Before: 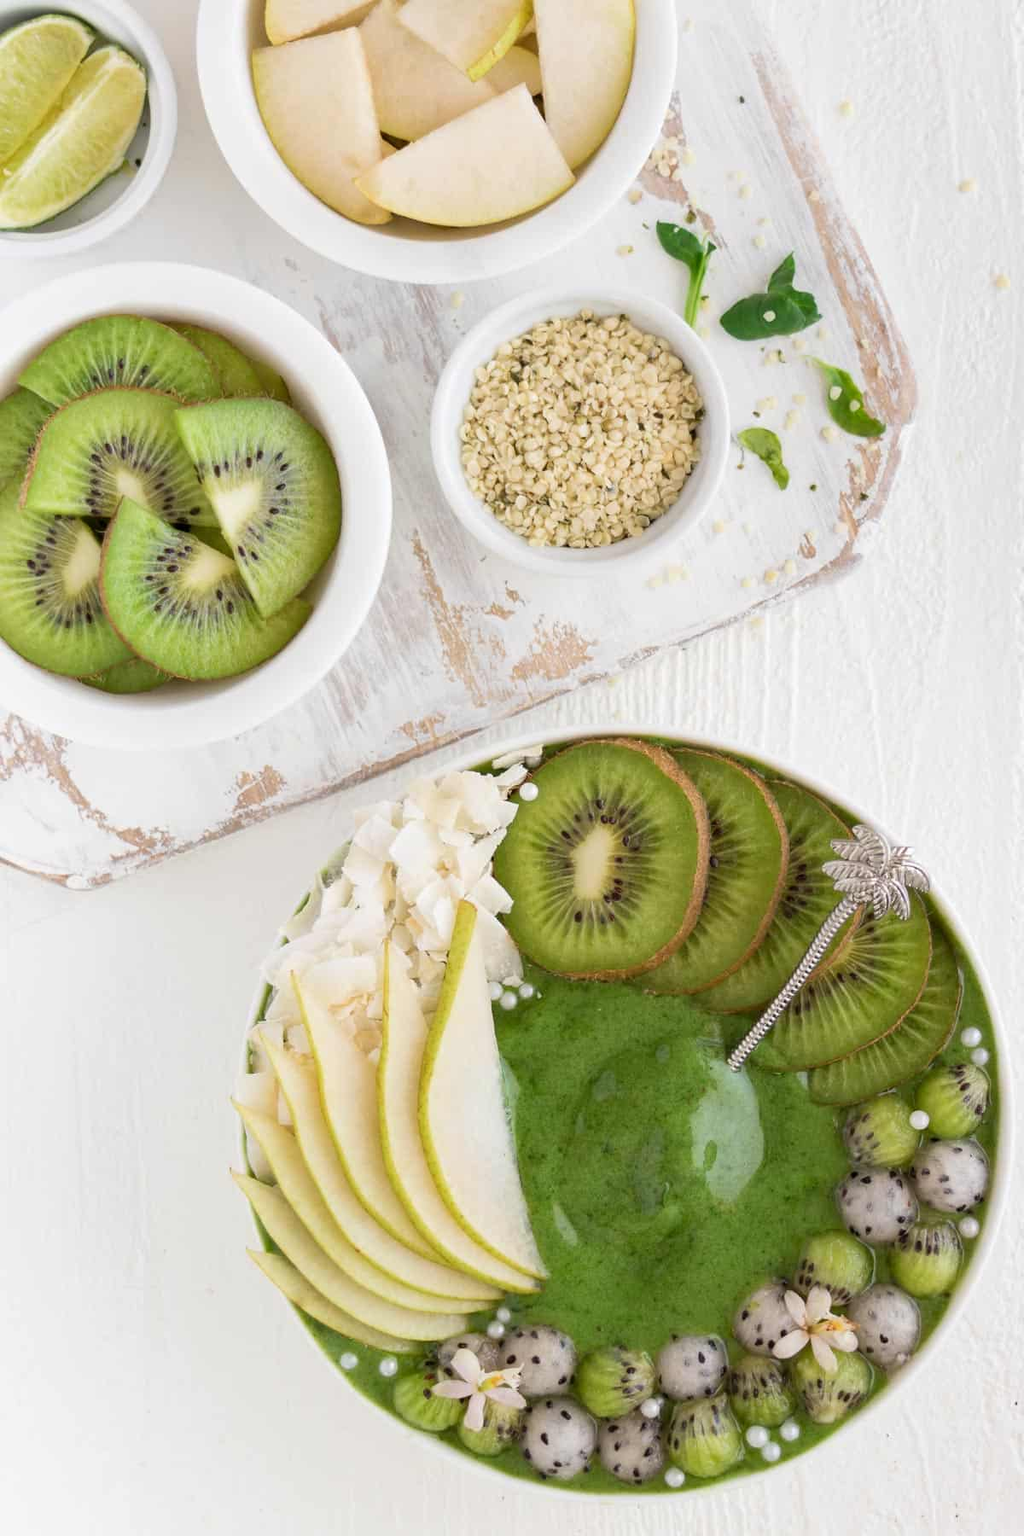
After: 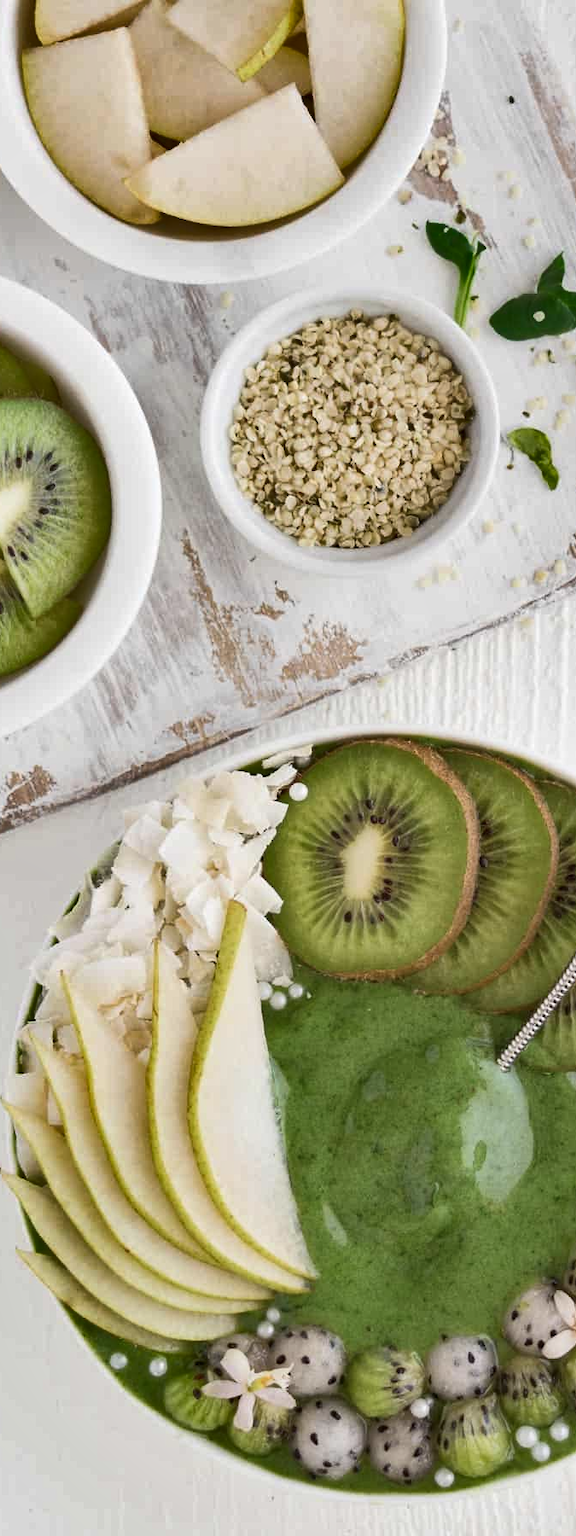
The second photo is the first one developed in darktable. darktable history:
crop and rotate: left 22.516%, right 21.234%
contrast brightness saturation: contrast 0.11, saturation -0.17
shadows and highlights: shadows 60, highlights -60.23, soften with gaussian
